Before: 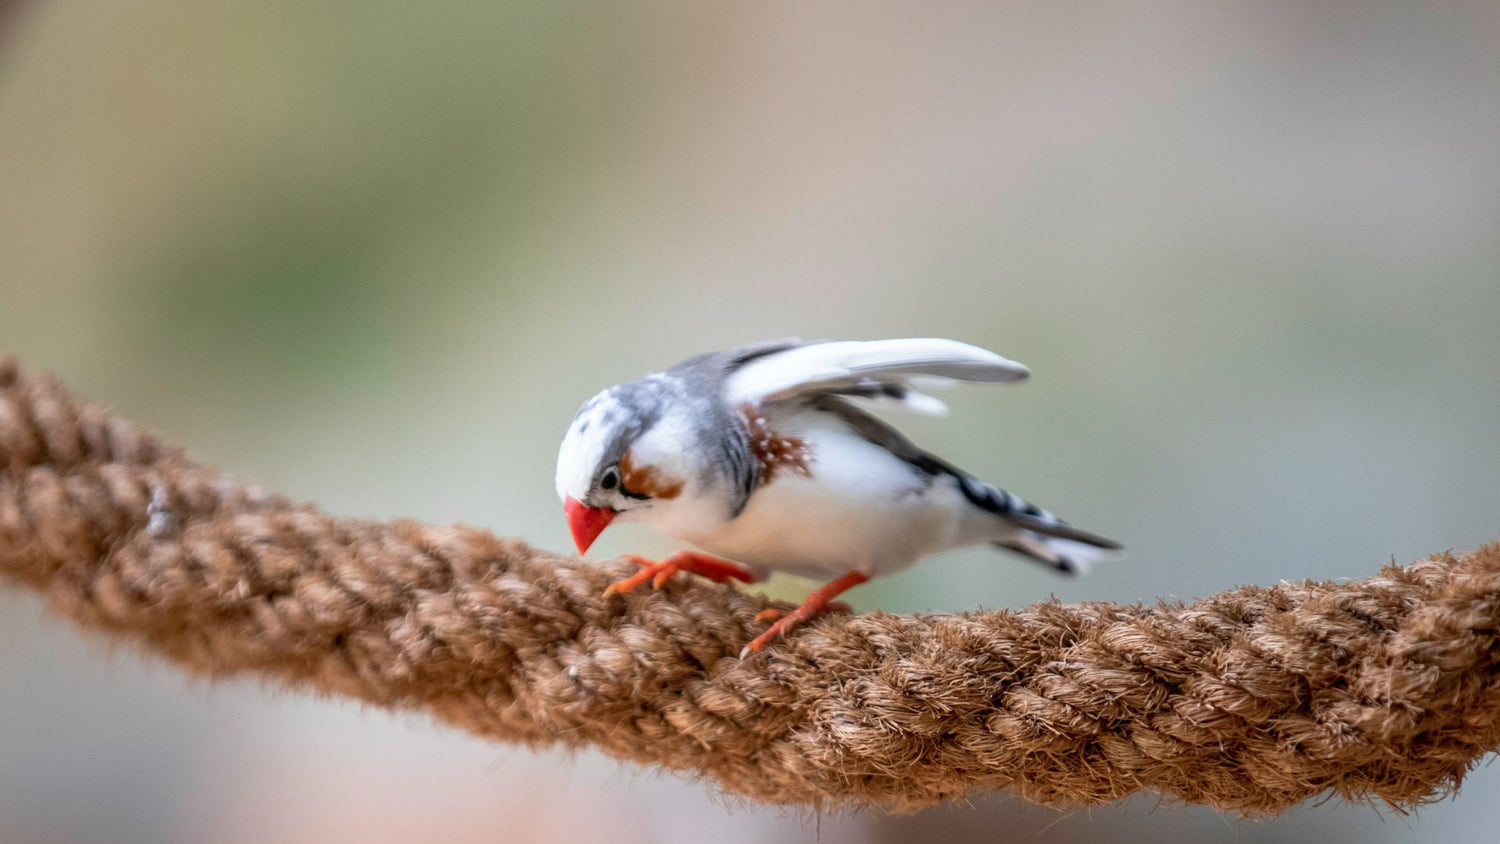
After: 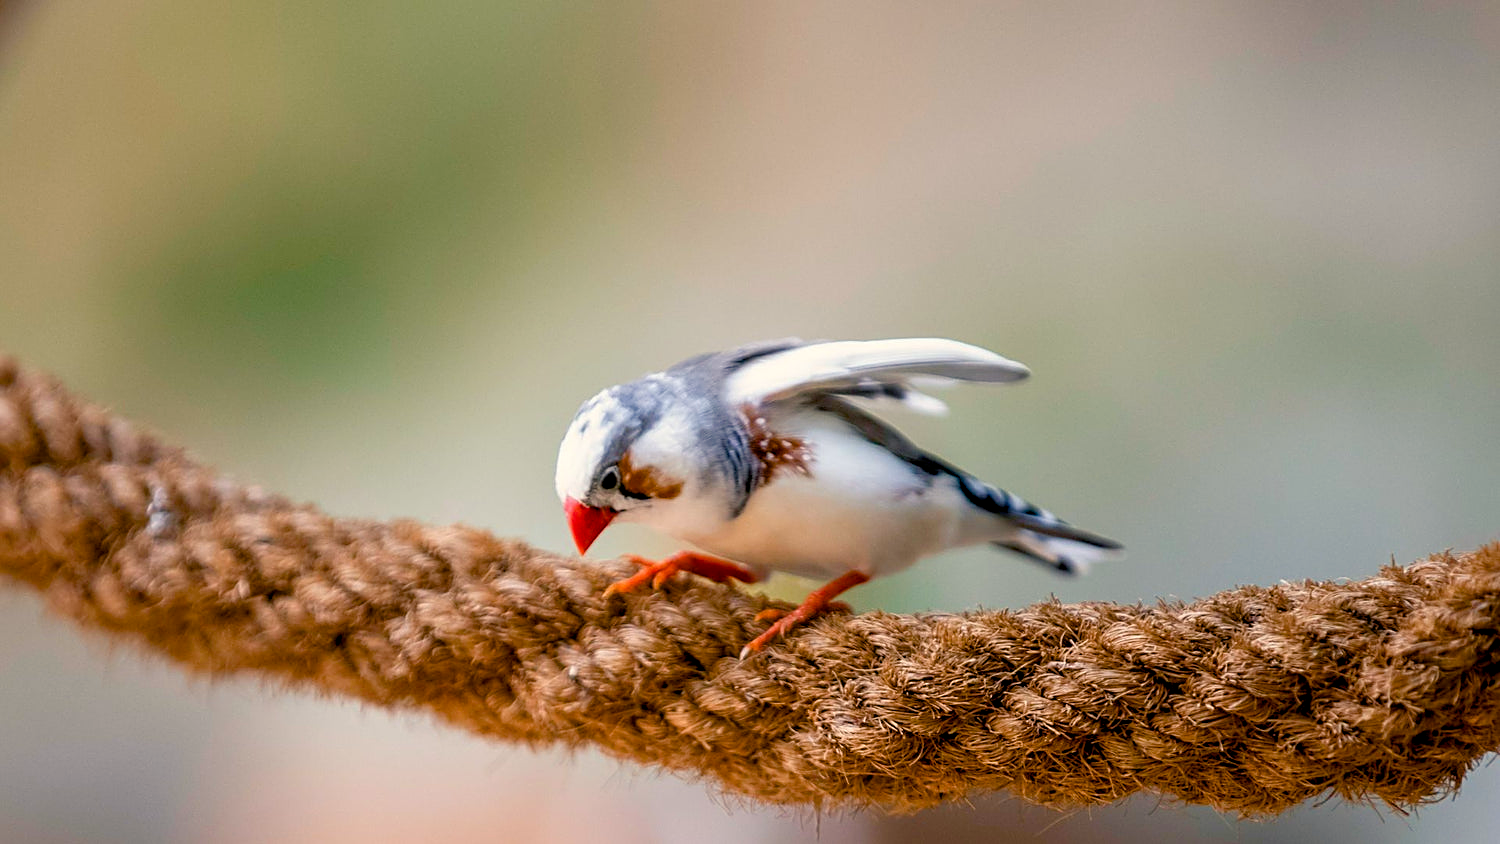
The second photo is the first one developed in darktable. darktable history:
color balance rgb: shadows lift › chroma 3%, shadows lift › hue 240.84°, highlights gain › chroma 3%, highlights gain › hue 73.2°, global offset › luminance -0.5%, perceptual saturation grading › global saturation 20%, perceptual saturation grading › highlights -25%, perceptual saturation grading › shadows 50%, global vibrance 25.26%
sharpen: on, module defaults
